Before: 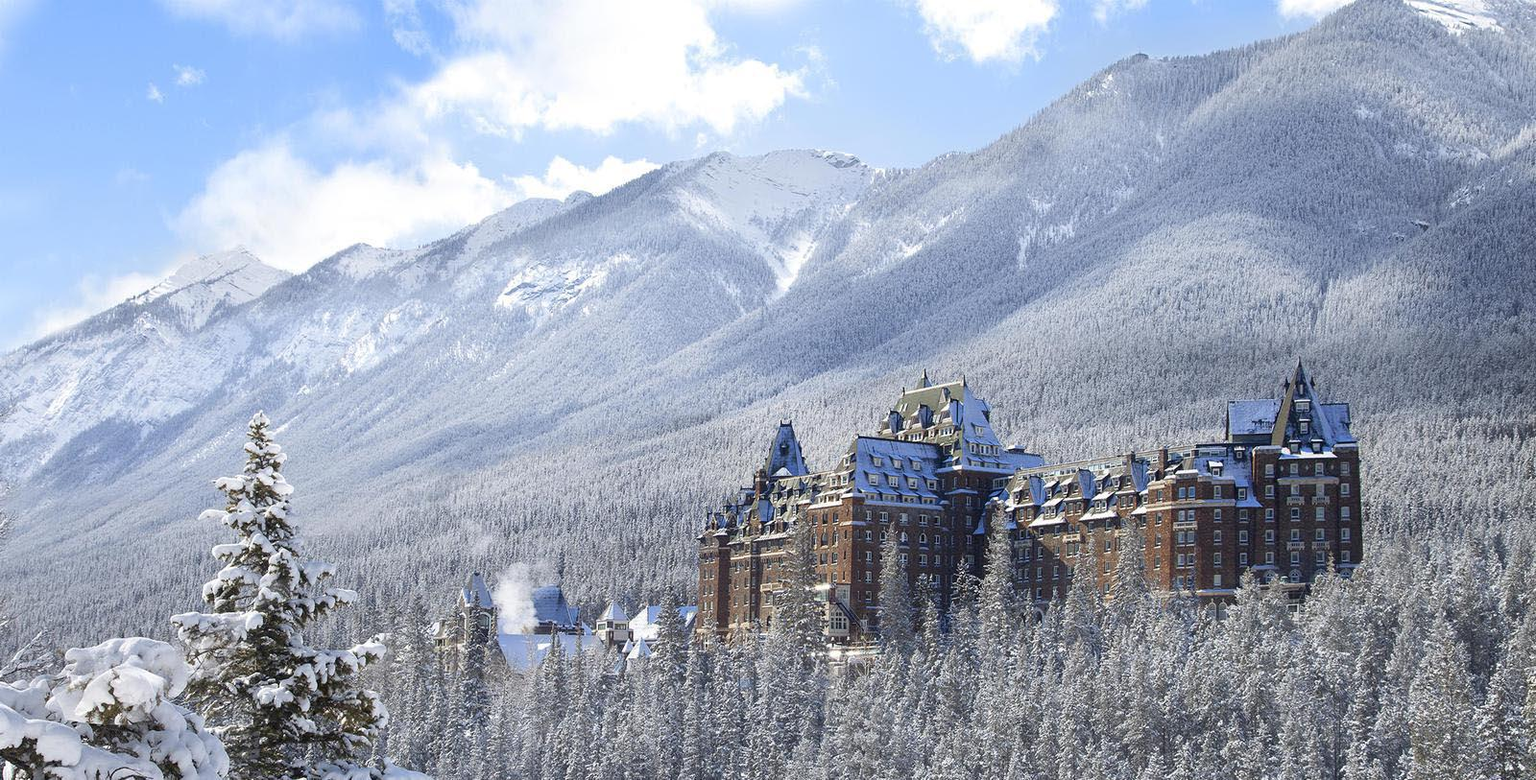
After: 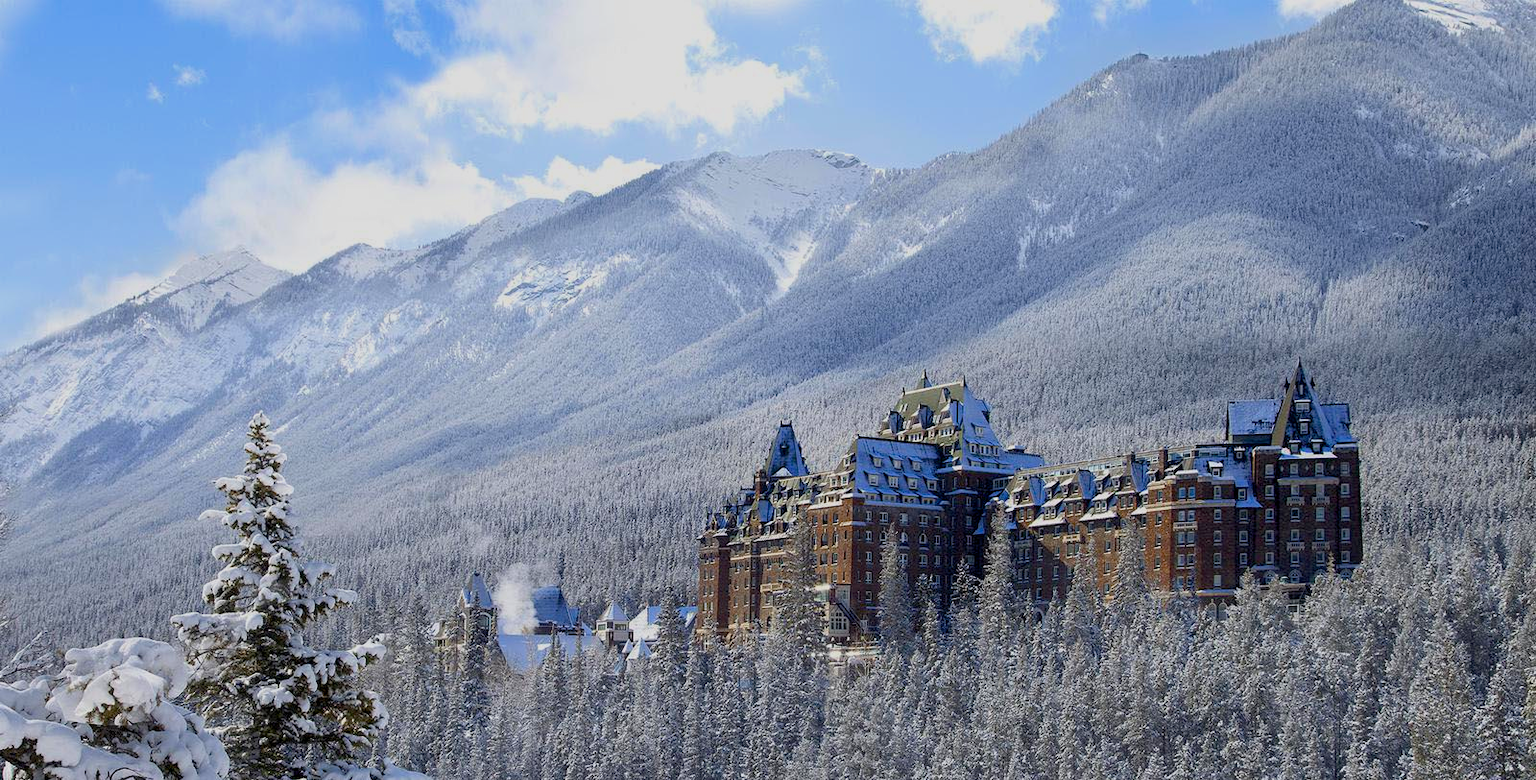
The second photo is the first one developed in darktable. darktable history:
exposure: black level correction 0.011, exposure -0.473 EV, compensate highlight preservation false
color balance rgb: perceptual saturation grading › global saturation 29.712%, global vibrance 20%
